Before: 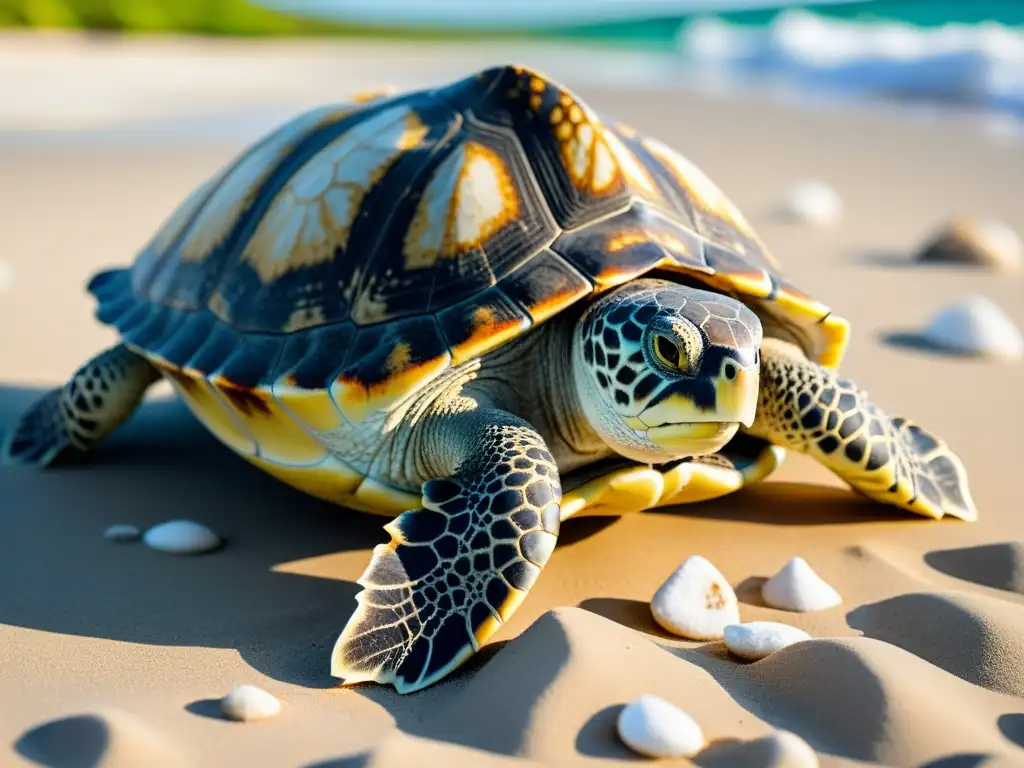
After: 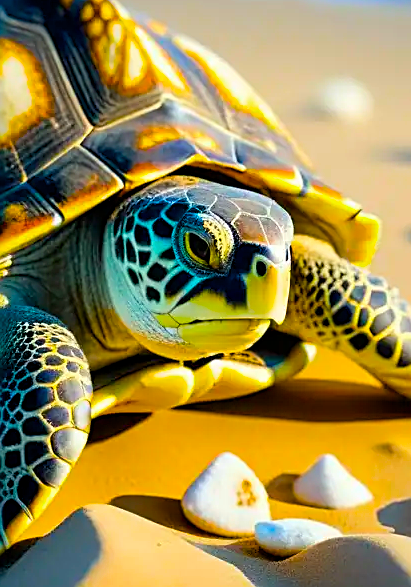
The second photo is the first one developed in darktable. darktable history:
color balance rgb: perceptual saturation grading › global saturation 65.958%, perceptual saturation grading › highlights 50.526%, perceptual saturation grading › shadows 29.663%, global vibrance 20%
crop: left 45.812%, top 13.421%, right 13.966%, bottom 10.064%
sharpen: on, module defaults
color correction: highlights a* -2.66, highlights b* 2.47
